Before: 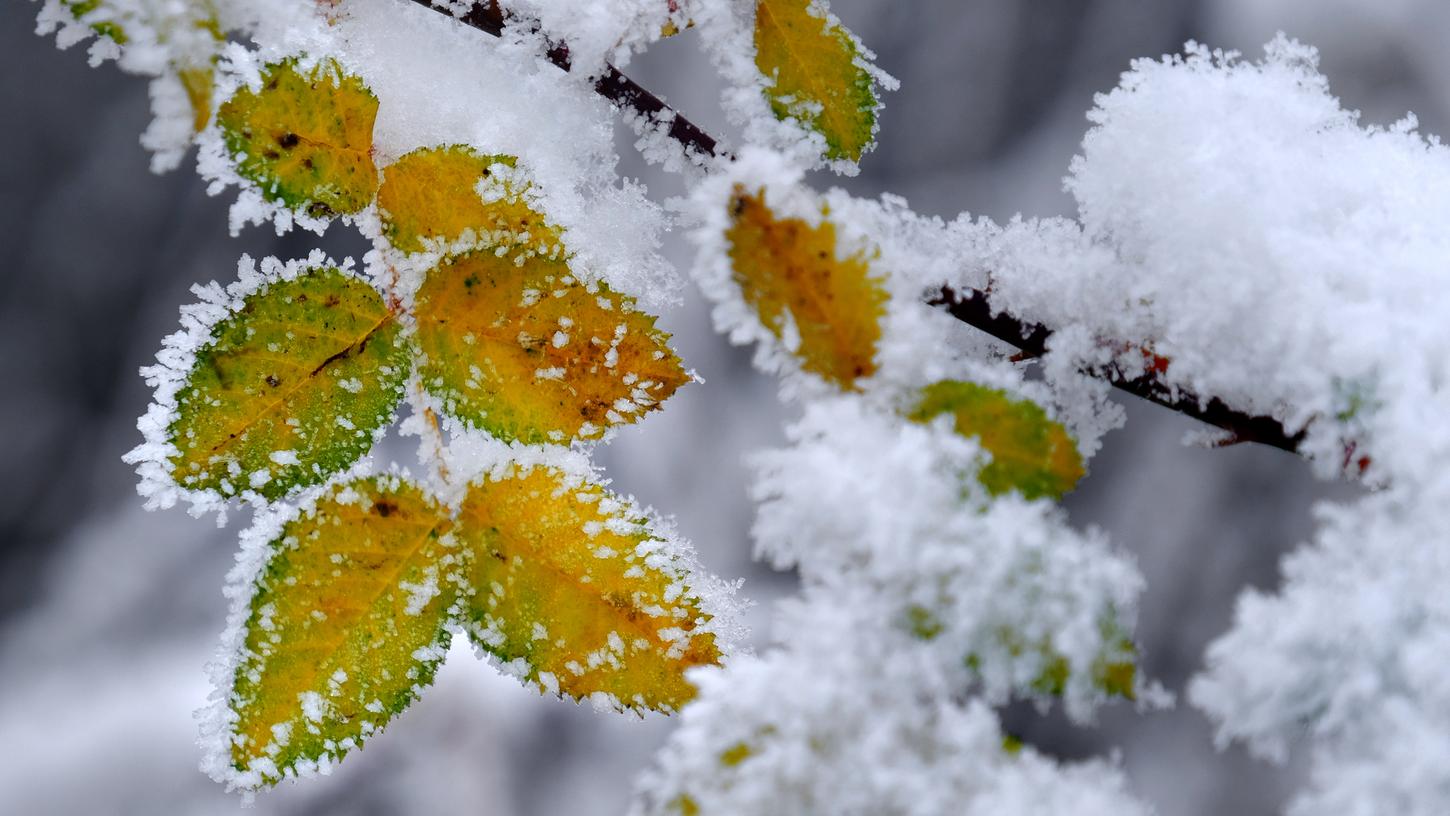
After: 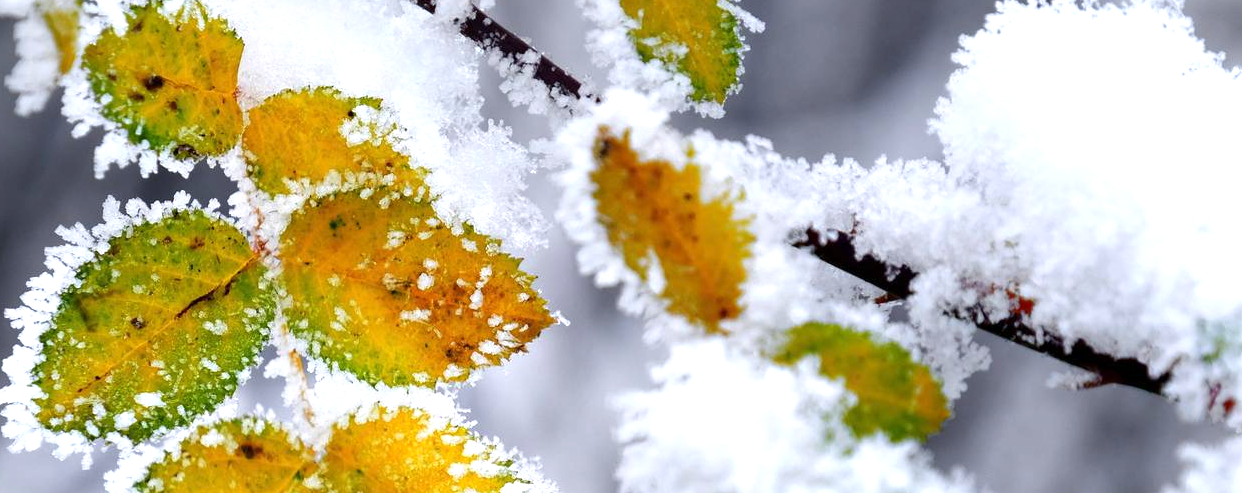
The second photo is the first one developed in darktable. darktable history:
crop and rotate: left 9.345%, top 7.22%, right 4.982%, bottom 32.331%
exposure: exposure 0.785 EV, compensate highlight preservation false
